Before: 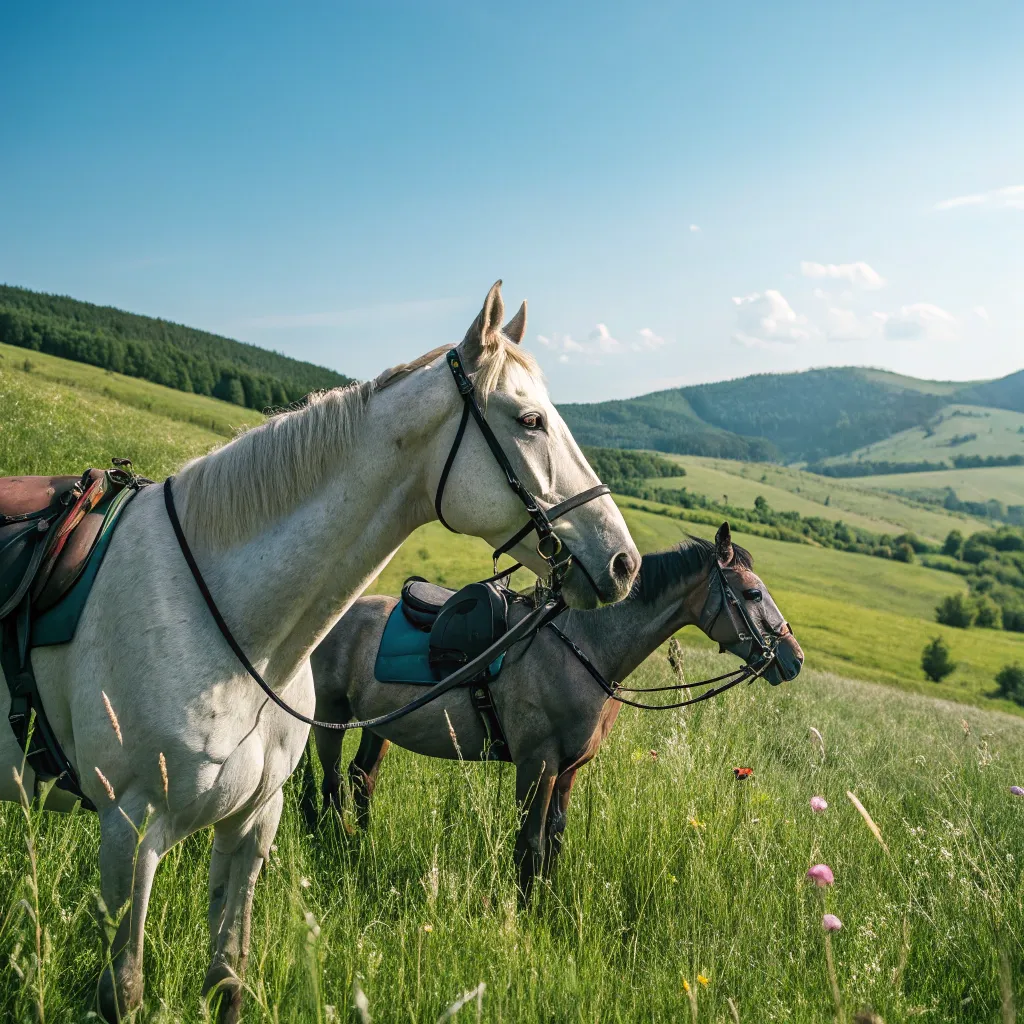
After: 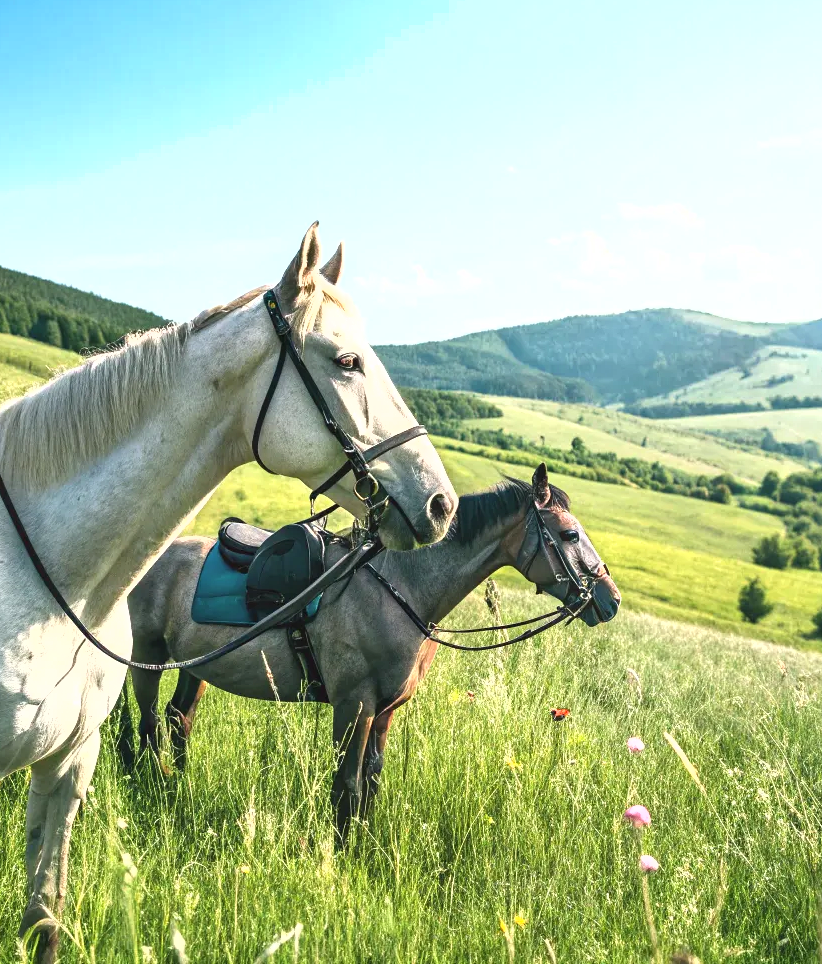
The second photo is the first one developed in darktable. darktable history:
contrast brightness saturation: contrast -0.08, brightness -0.04, saturation -0.11
shadows and highlights: shadows 29.61, highlights -30.47, low approximation 0.01, soften with gaussian
exposure: black level correction 0, exposure 1.3 EV, compensate exposure bias true, compensate highlight preservation false
crop and rotate: left 17.959%, top 5.771%, right 1.742%
color zones: curves: ch1 [(0, 0.523) (0.143, 0.545) (0.286, 0.52) (0.429, 0.506) (0.571, 0.503) (0.714, 0.503) (0.857, 0.508) (1, 0.523)]
